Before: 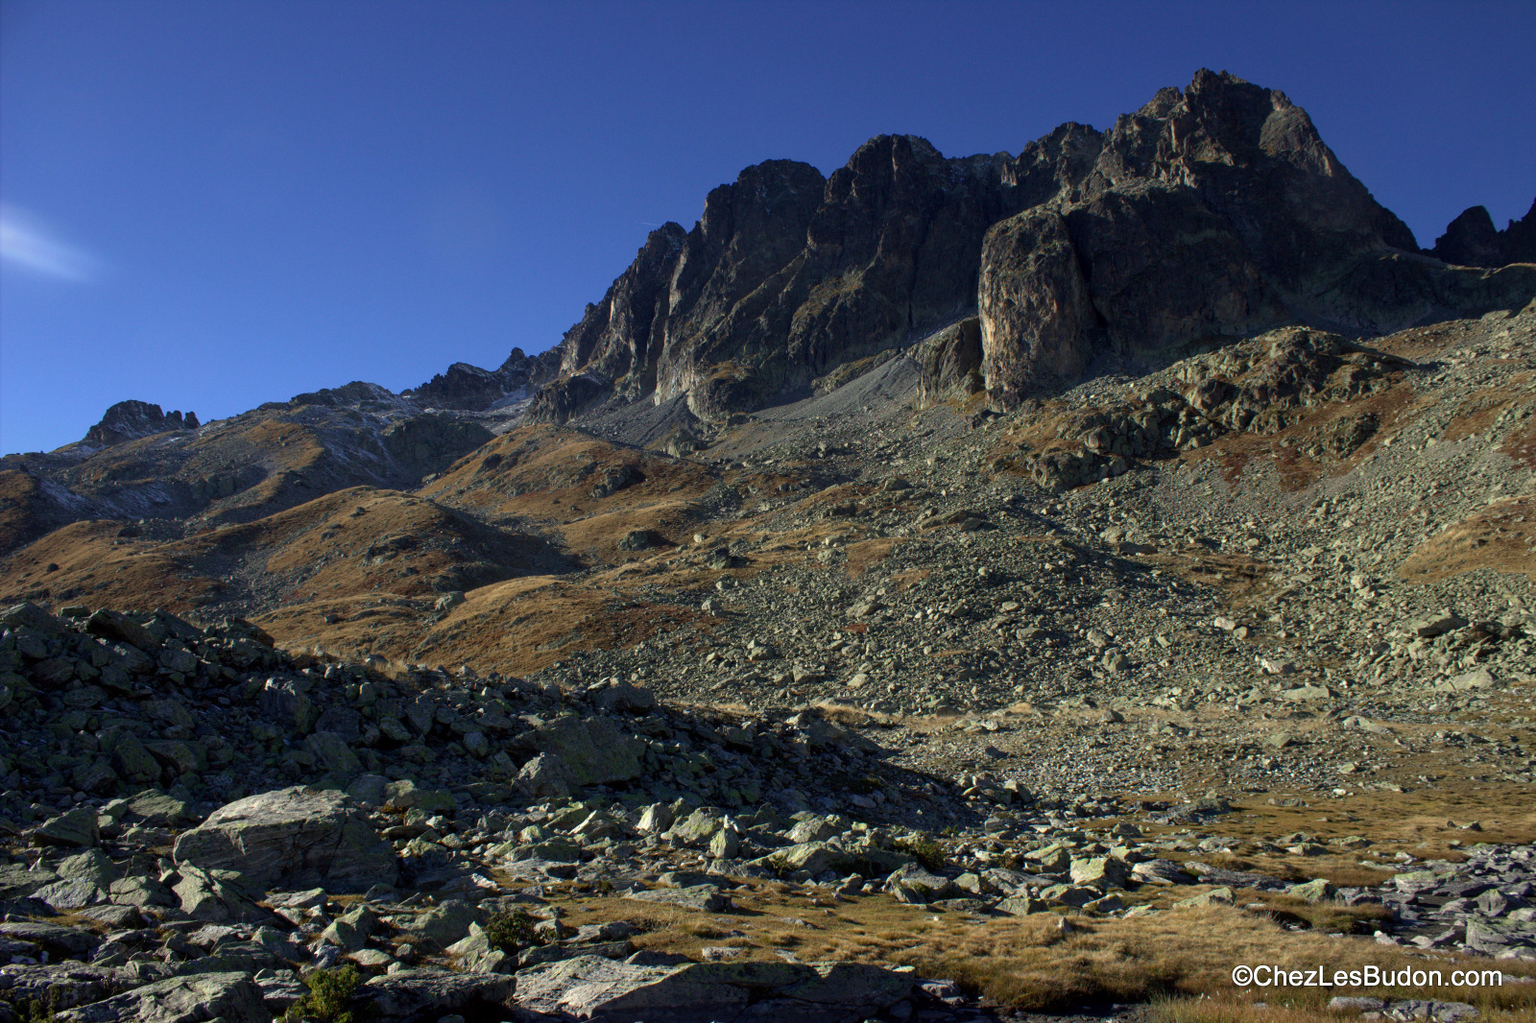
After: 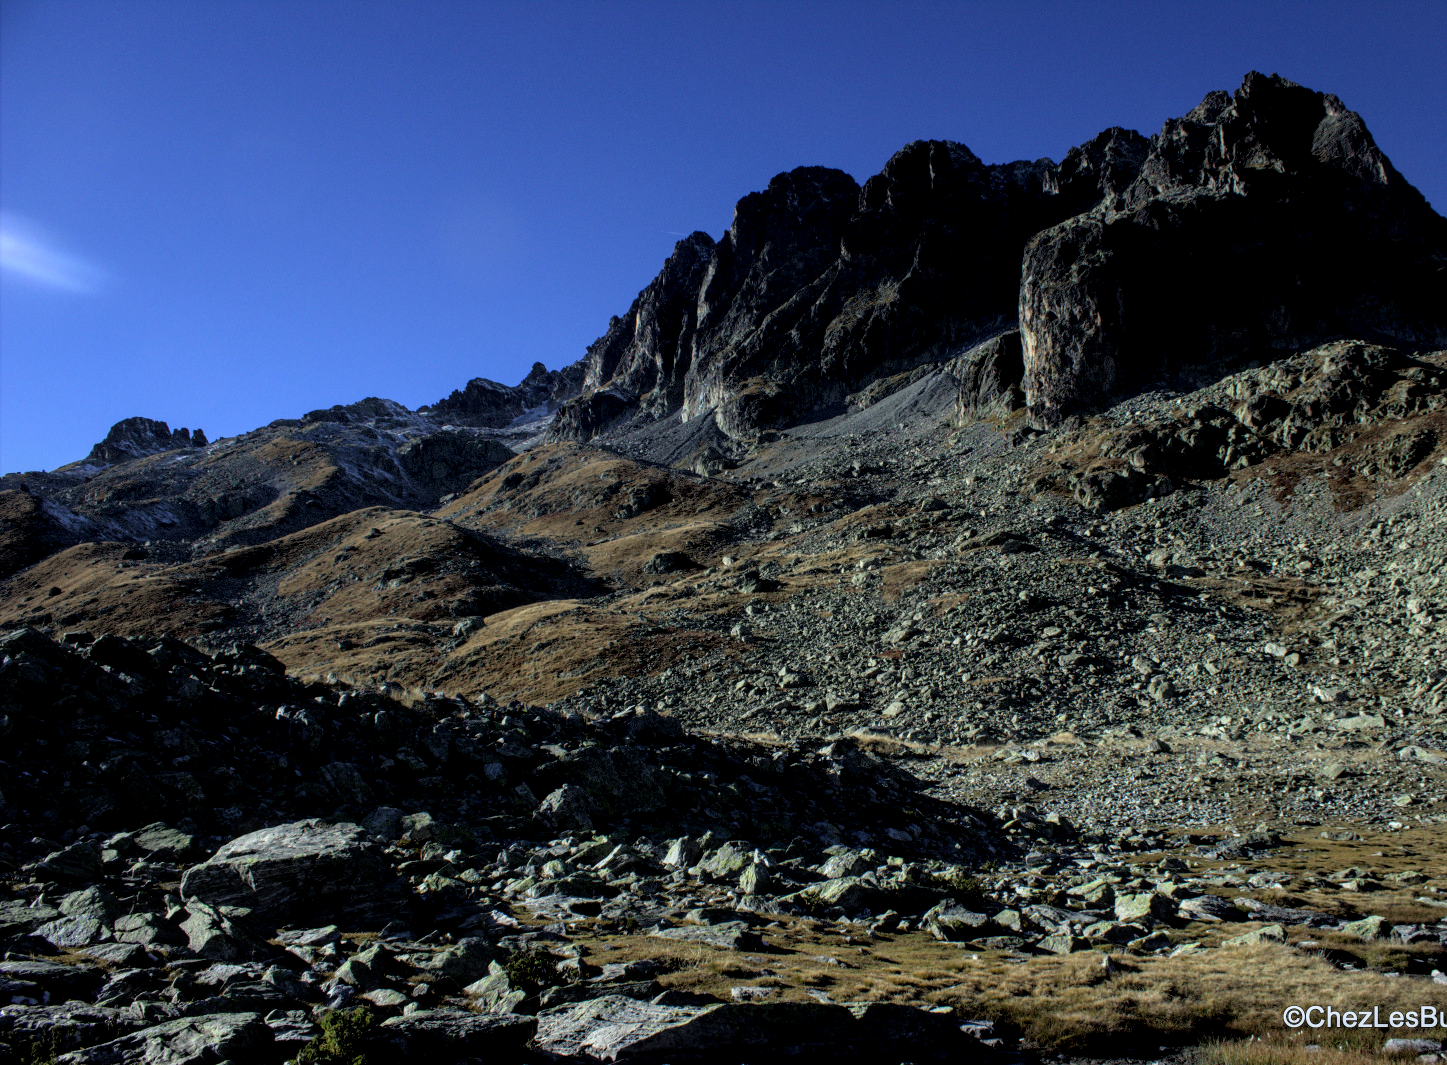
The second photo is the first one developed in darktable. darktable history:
crop: right 9.509%, bottom 0.031%
filmic rgb: black relative exposure -4.93 EV, white relative exposure 2.84 EV, hardness 3.72
local contrast: on, module defaults
white balance: red 0.924, blue 1.095
